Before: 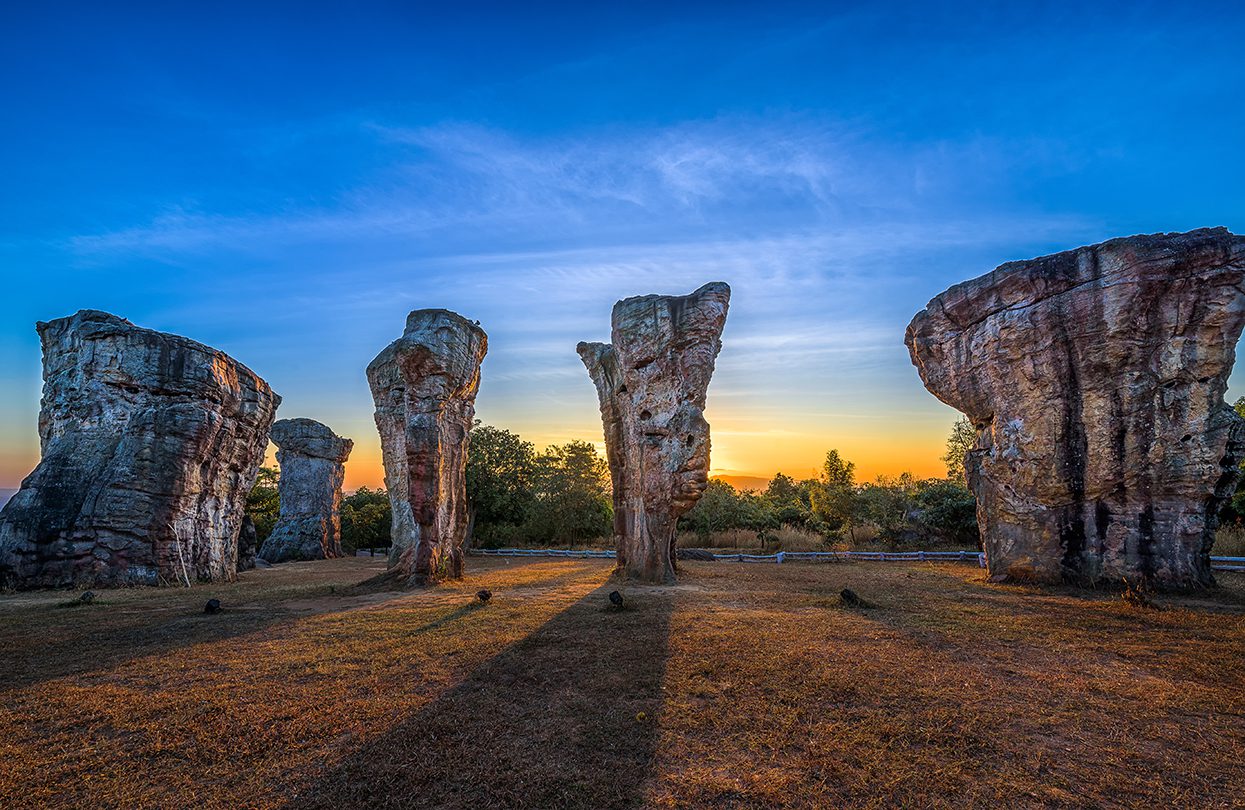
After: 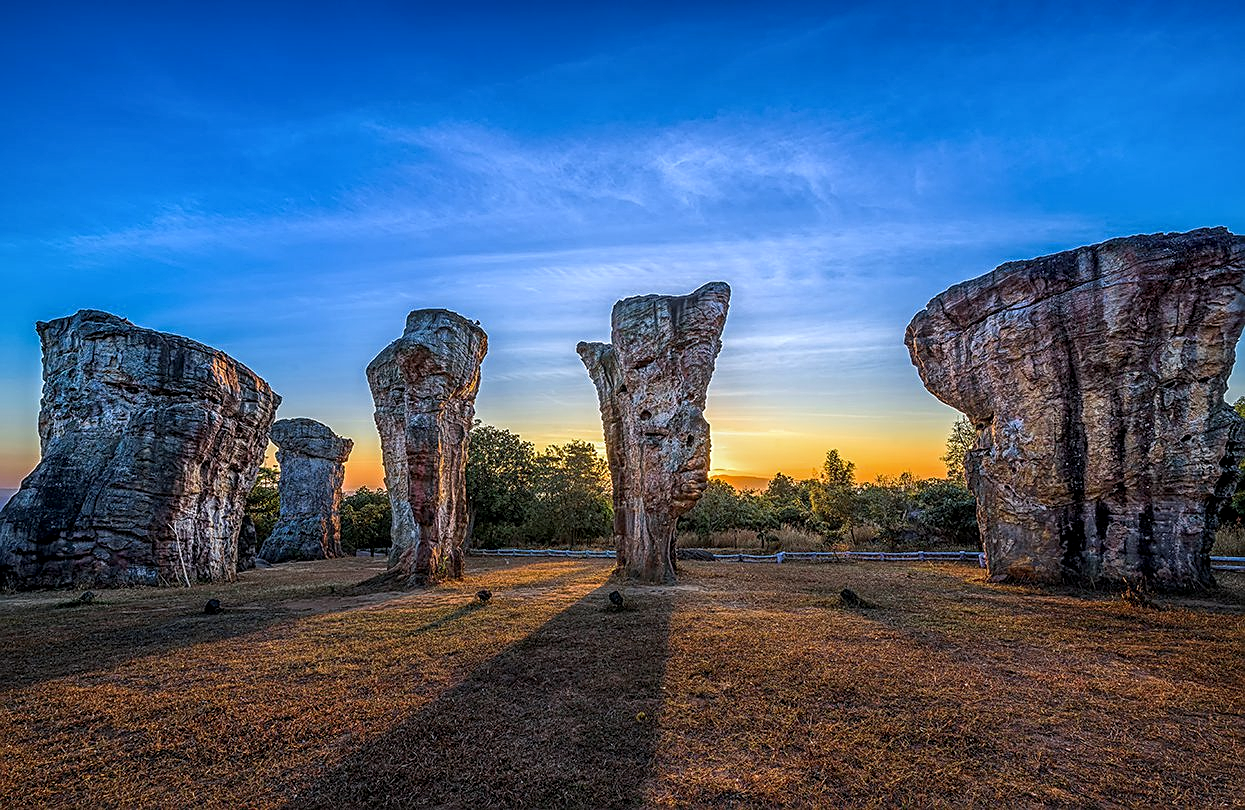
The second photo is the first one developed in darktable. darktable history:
white balance: red 0.98, blue 1.034
sharpen: on, module defaults
local contrast: on, module defaults
